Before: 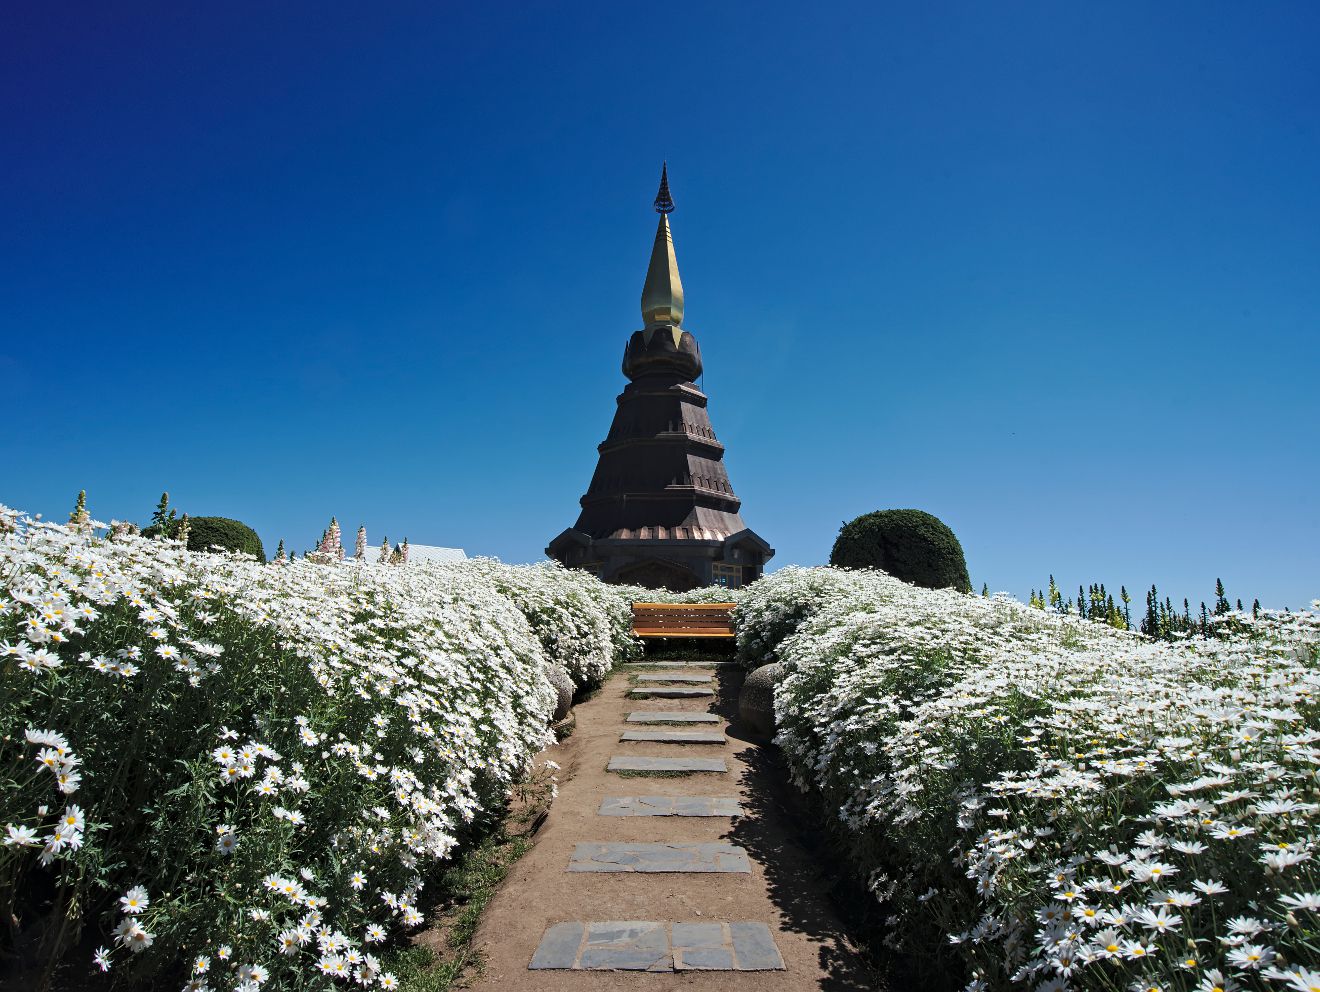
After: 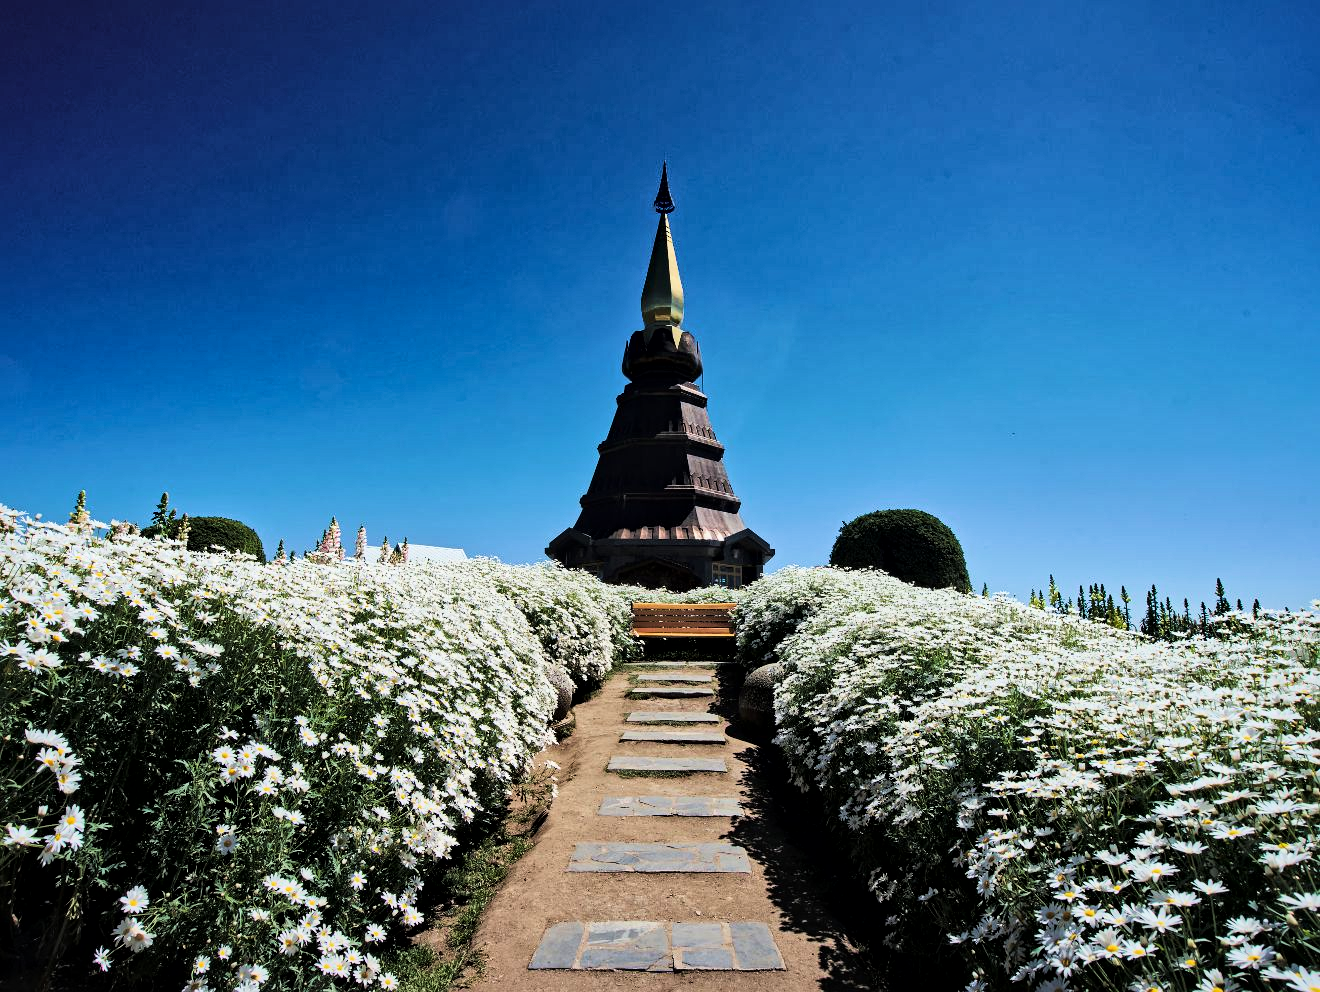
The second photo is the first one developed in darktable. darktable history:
shadows and highlights: shadows 11.69, white point adjustment 1.25, soften with gaussian
tone curve: curves: ch0 [(0, 0) (0.128, 0.068) (0.292, 0.274) (0.453, 0.507) (0.653, 0.717) (0.785, 0.817) (0.995, 0.917)]; ch1 [(0, 0) (0.384, 0.365) (0.463, 0.447) (0.486, 0.474) (0.503, 0.497) (0.52, 0.525) (0.559, 0.591) (0.583, 0.623) (0.672, 0.699) (0.766, 0.773) (1, 1)]; ch2 [(0, 0) (0.374, 0.344) (0.446, 0.443) (0.501, 0.5) (0.527, 0.549) (0.565, 0.582) (0.624, 0.632) (1, 1)], color space Lab, linked channels, preserve colors none
velvia: on, module defaults
base curve: preserve colors none
local contrast: mode bilateral grid, contrast 21, coarseness 49, detail 171%, midtone range 0.2
exposure: black level correction 0.001, compensate highlight preservation false
